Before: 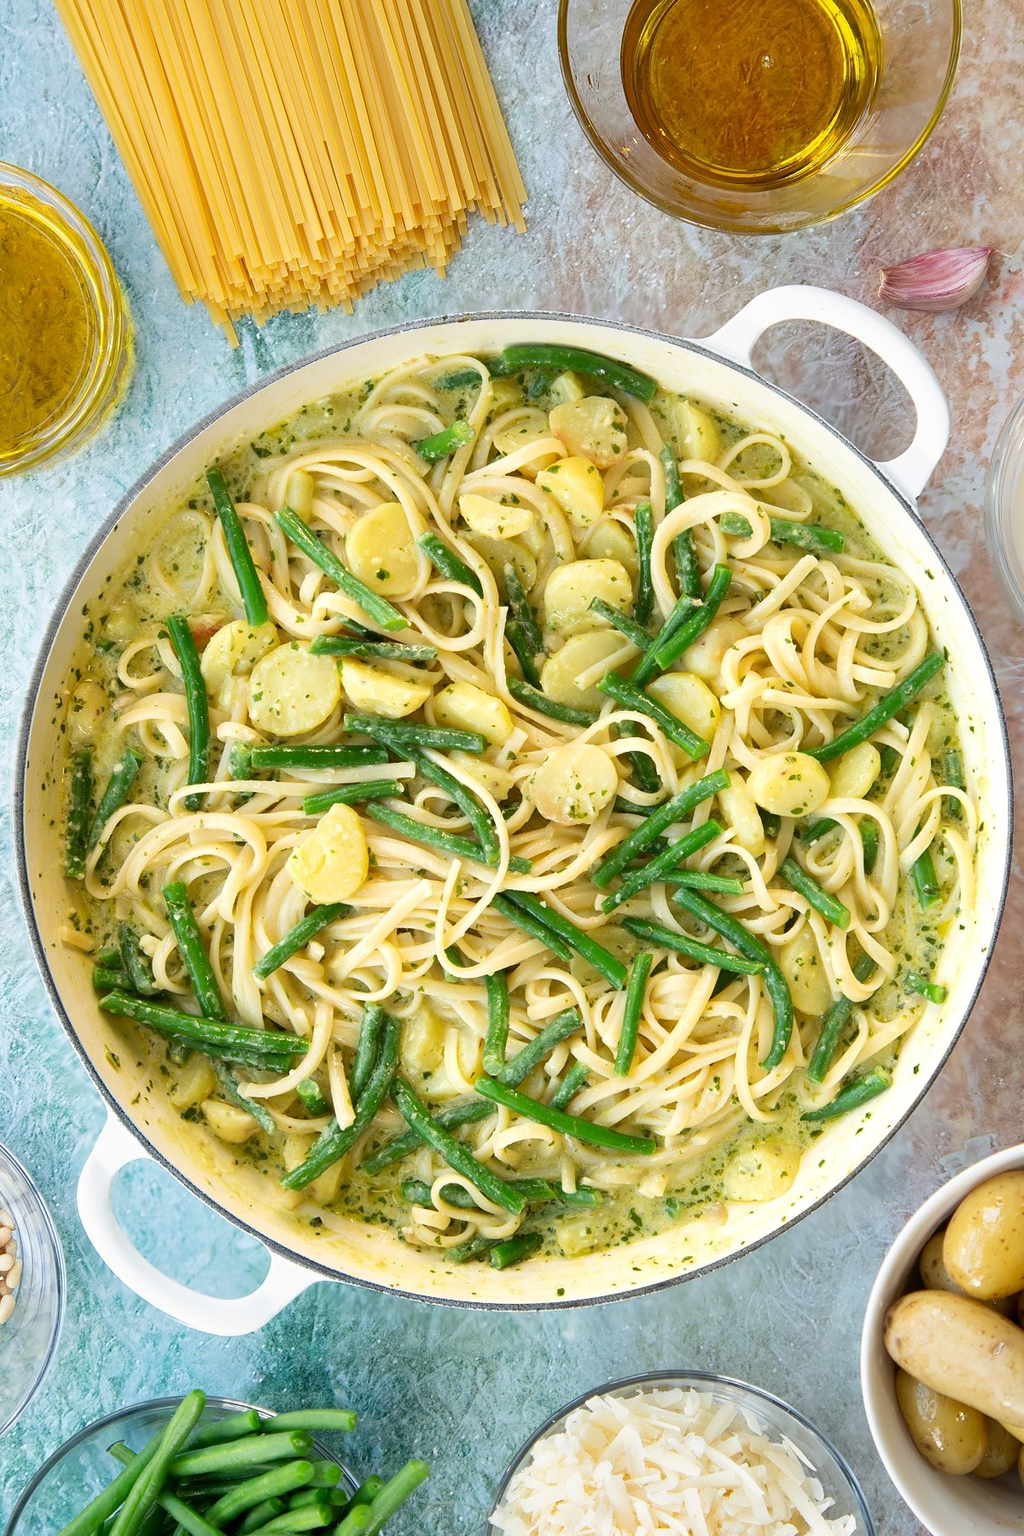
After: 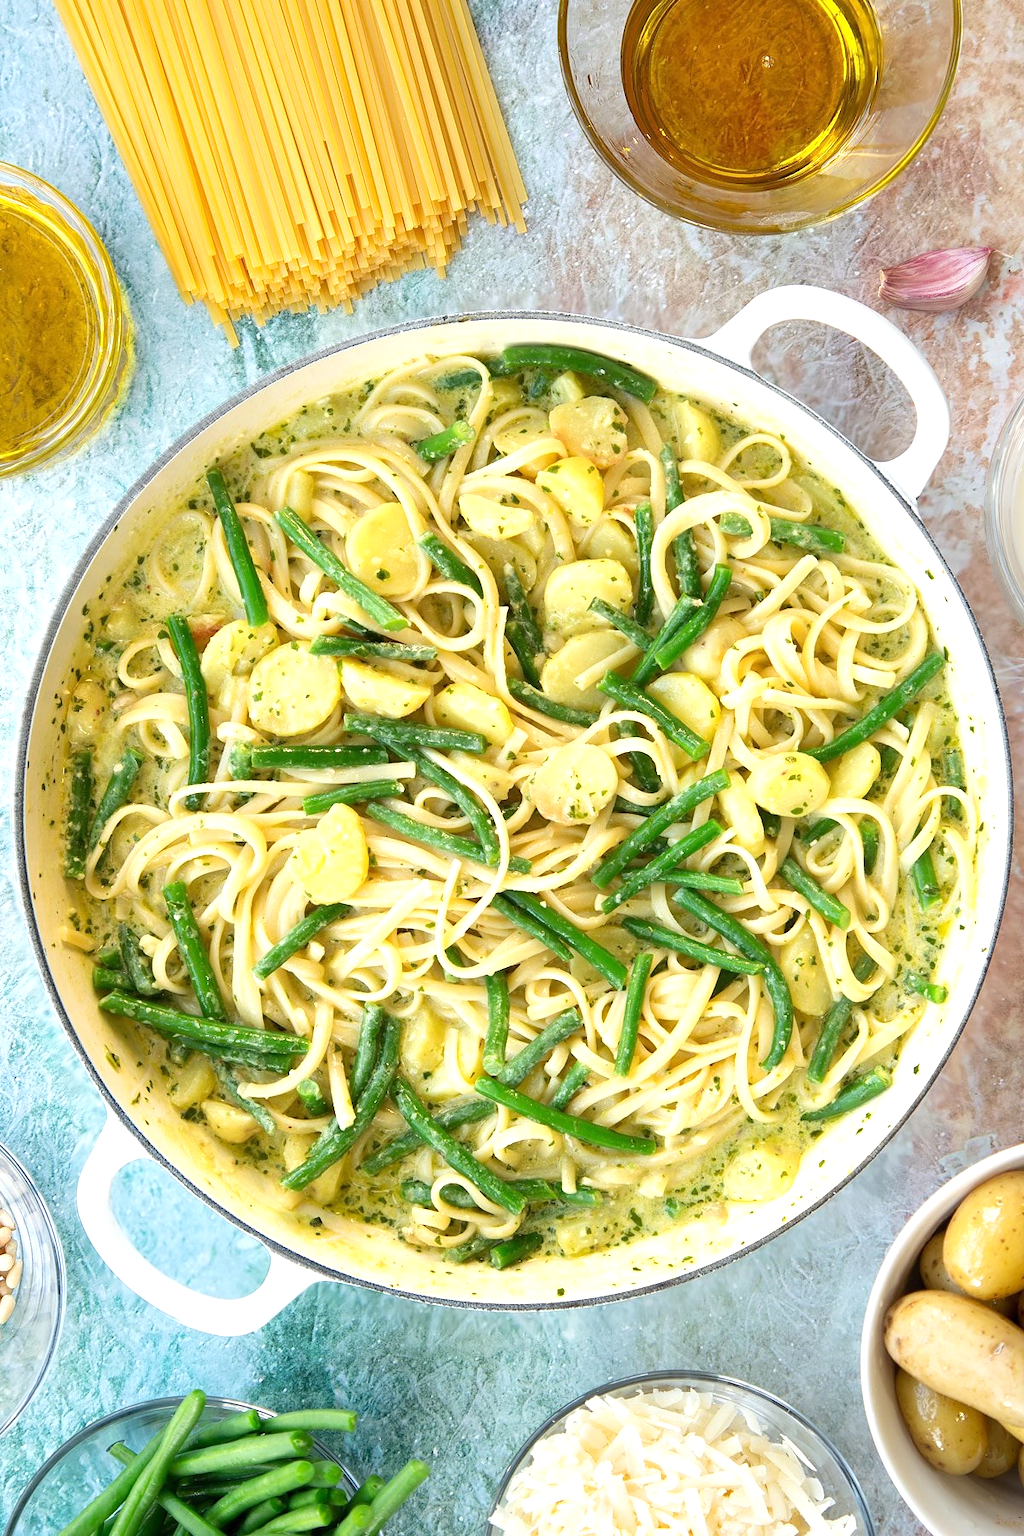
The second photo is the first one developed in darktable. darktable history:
exposure: black level correction 0, exposure 0.394 EV, compensate exposure bias true, compensate highlight preservation false
